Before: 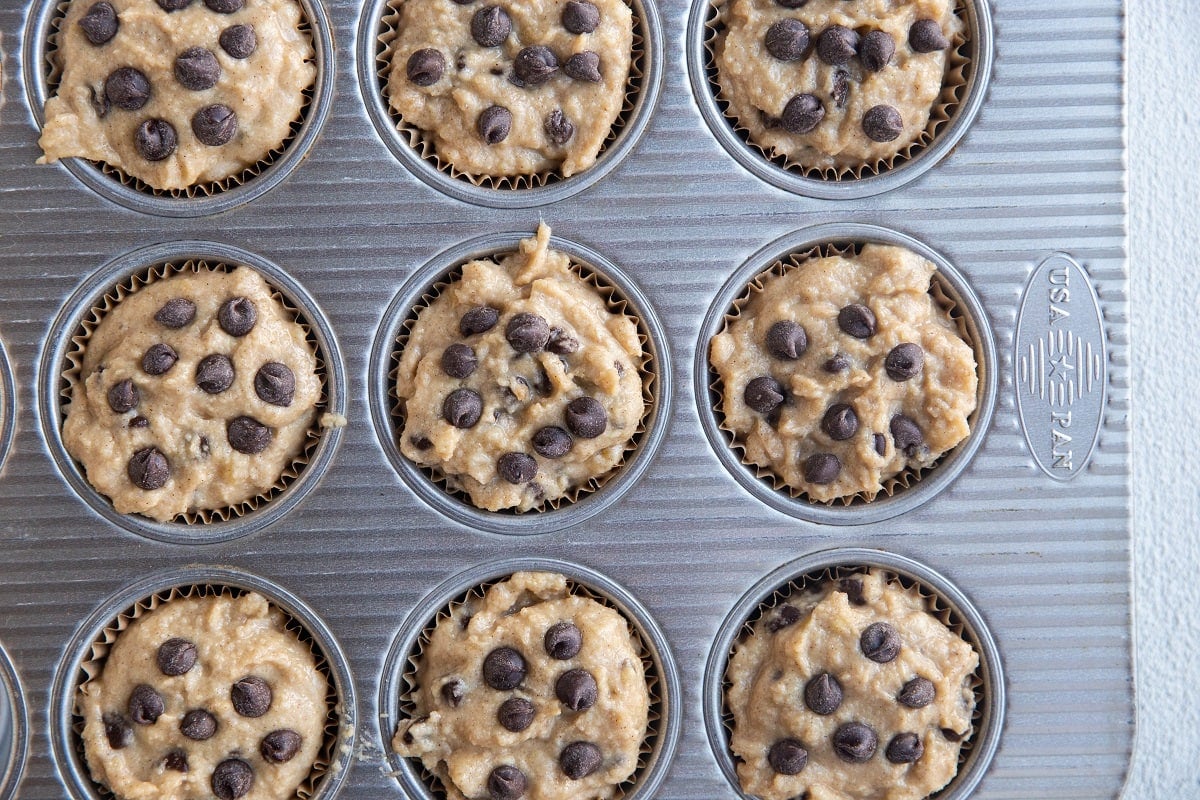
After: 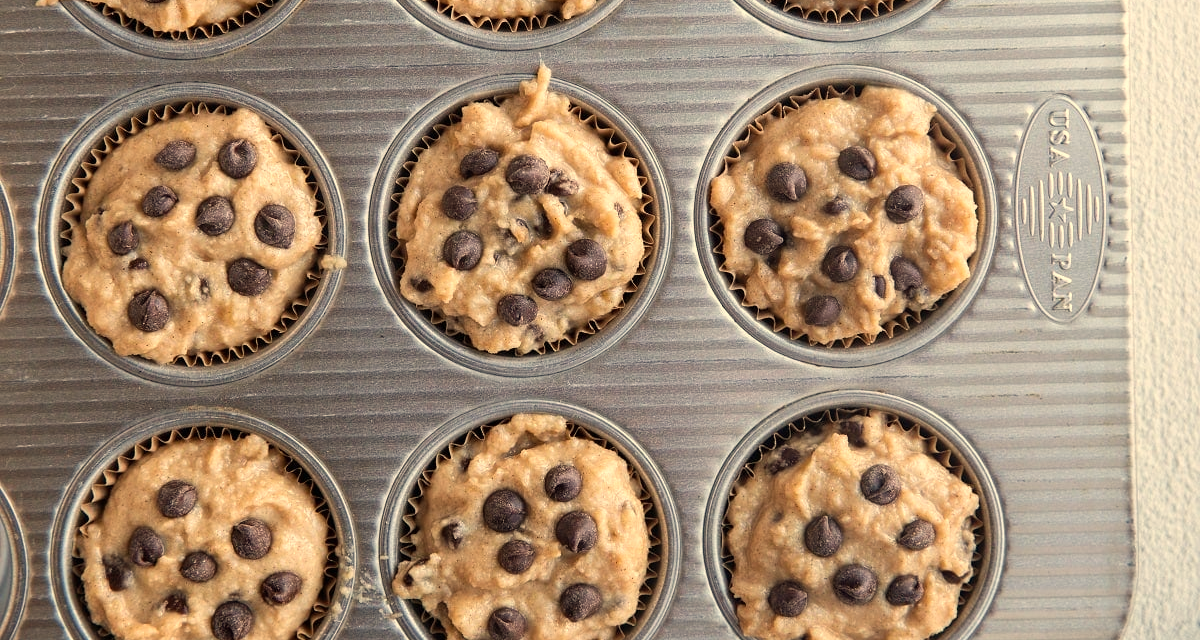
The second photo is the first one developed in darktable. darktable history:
crop and rotate: top 19.998%
white balance: red 1.123, blue 0.83
